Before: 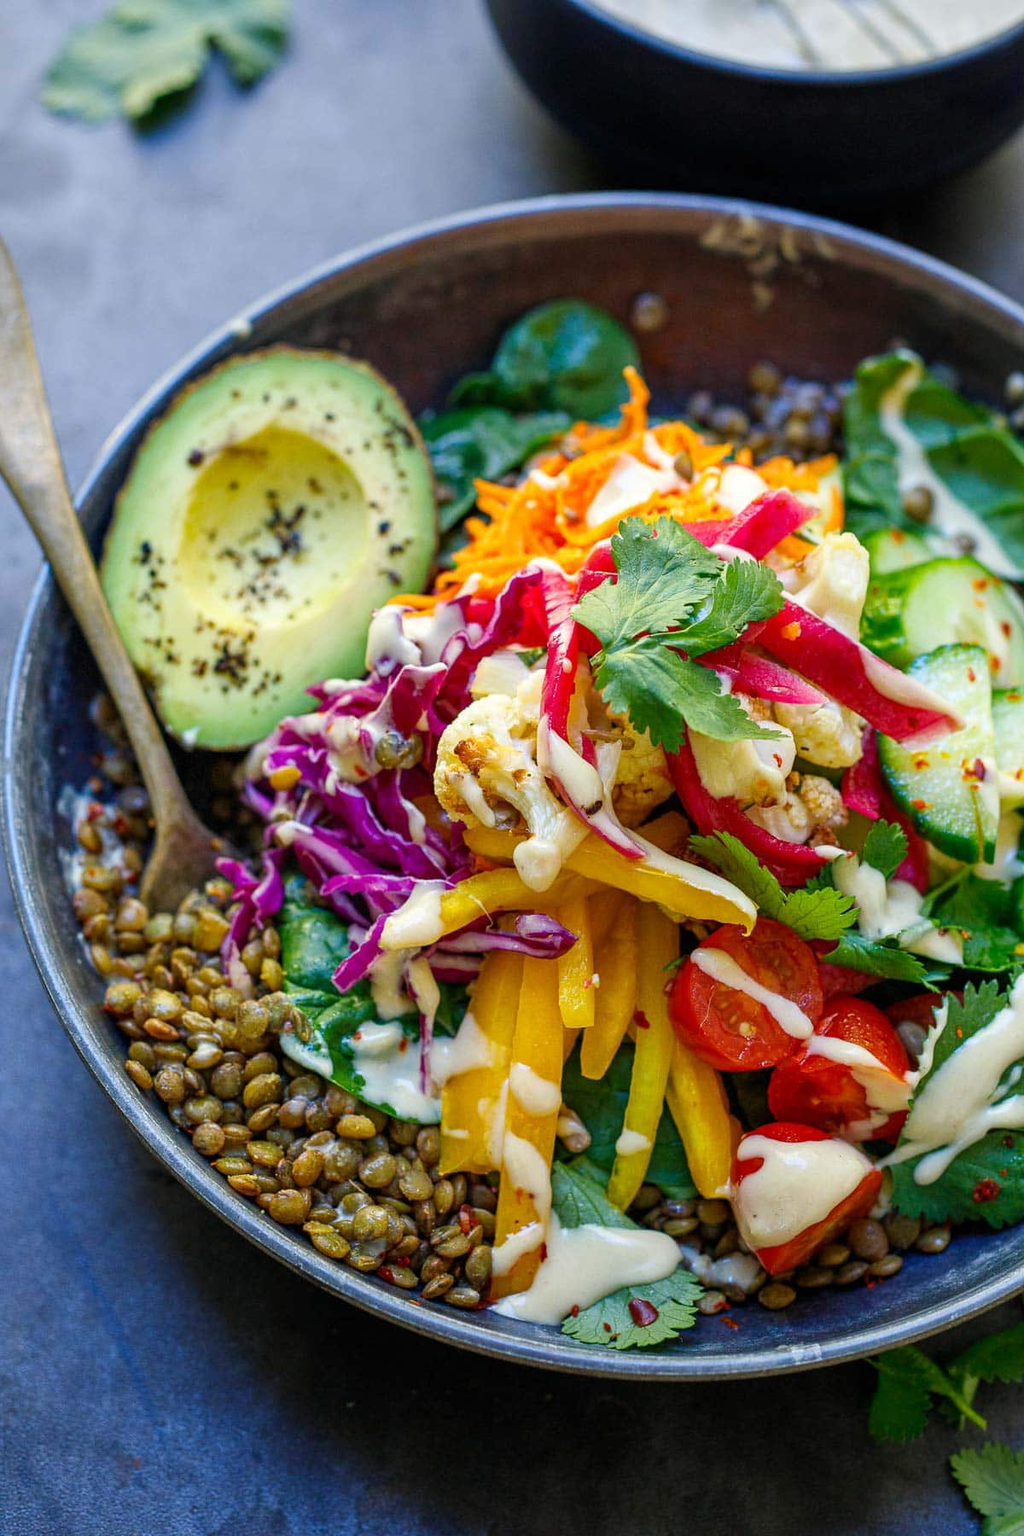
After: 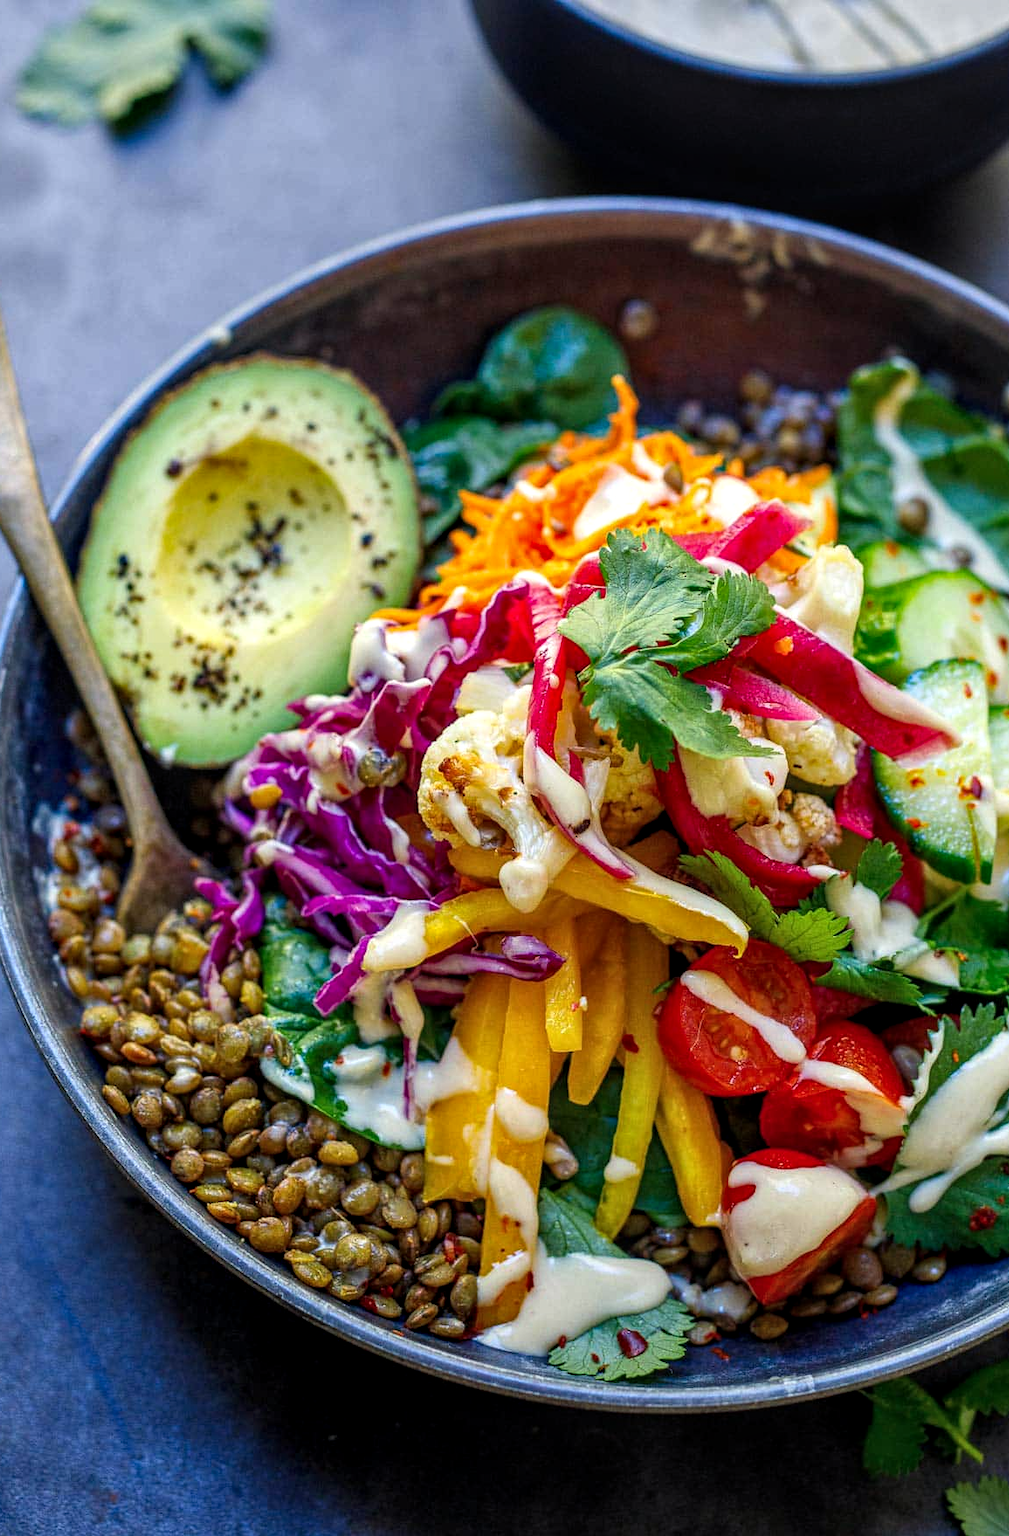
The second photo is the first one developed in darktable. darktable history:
color balance: gamma [0.9, 0.988, 0.975, 1.025], gain [1.05, 1, 1, 1]
crop and rotate: left 2.536%, right 1.107%, bottom 2.246%
local contrast: on, module defaults
